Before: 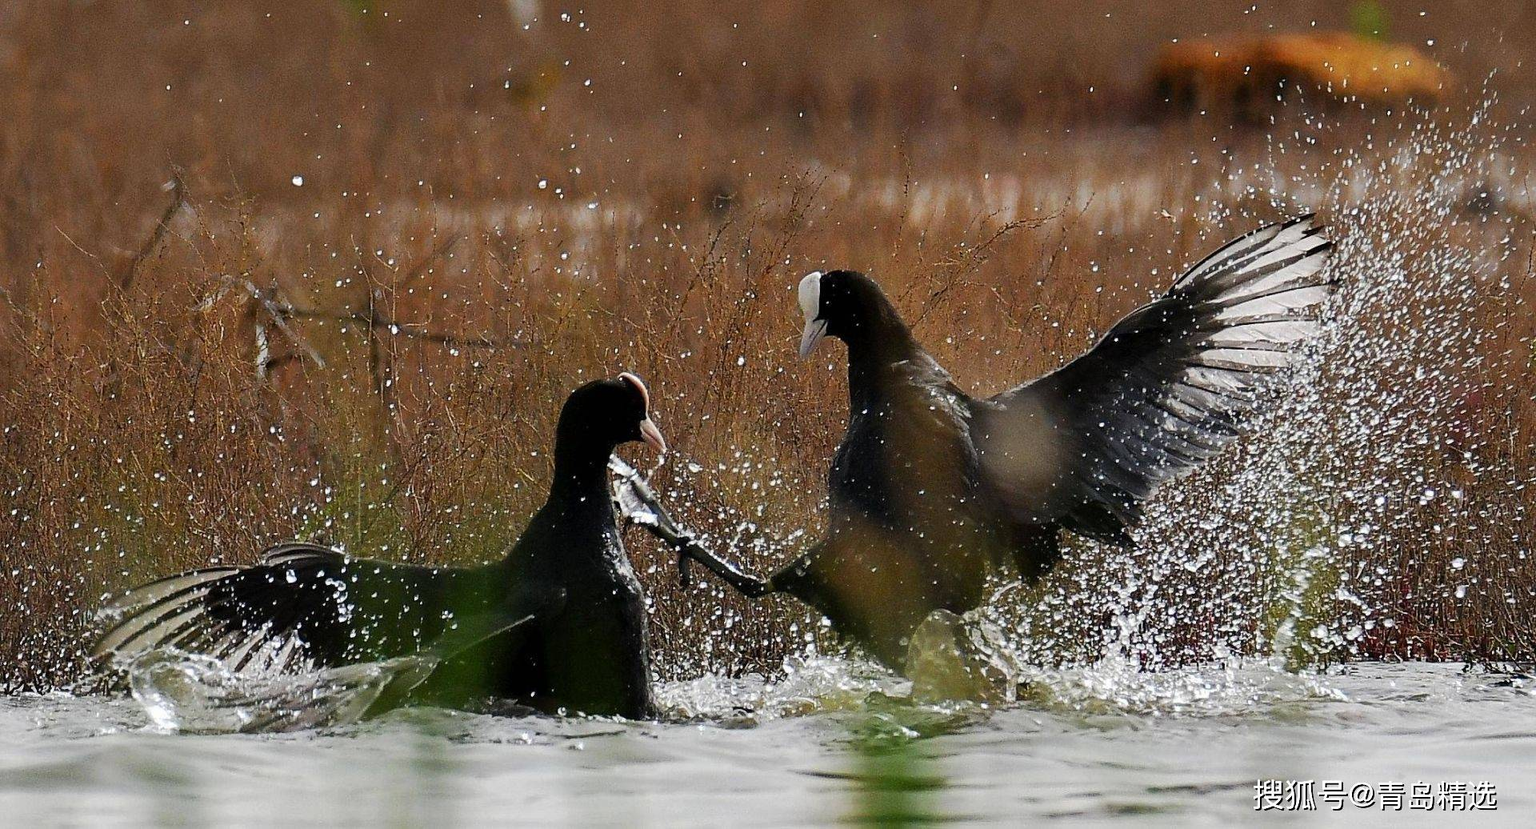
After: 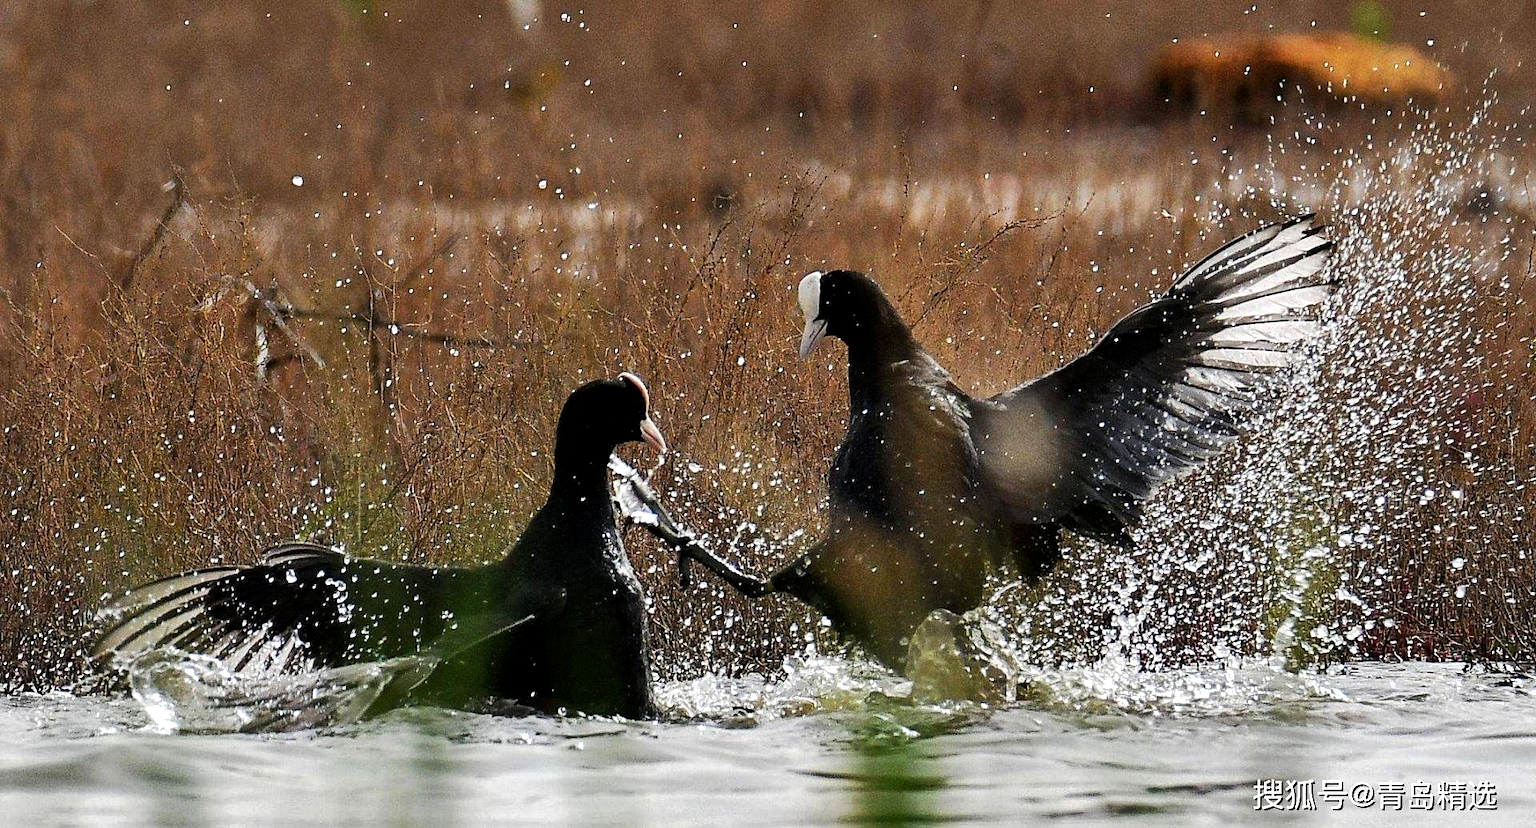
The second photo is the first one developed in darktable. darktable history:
local contrast: highlights 100%, shadows 100%, detail 120%, midtone range 0.2
tone equalizer: -8 EV -0.417 EV, -7 EV -0.389 EV, -6 EV -0.333 EV, -5 EV -0.222 EV, -3 EV 0.222 EV, -2 EV 0.333 EV, -1 EV 0.389 EV, +0 EV 0.417 EV, edges refinement/feathering 500, mask exposure compensation -1.57 EV, preserve details no
shadows and highlights: soften with gaussian
